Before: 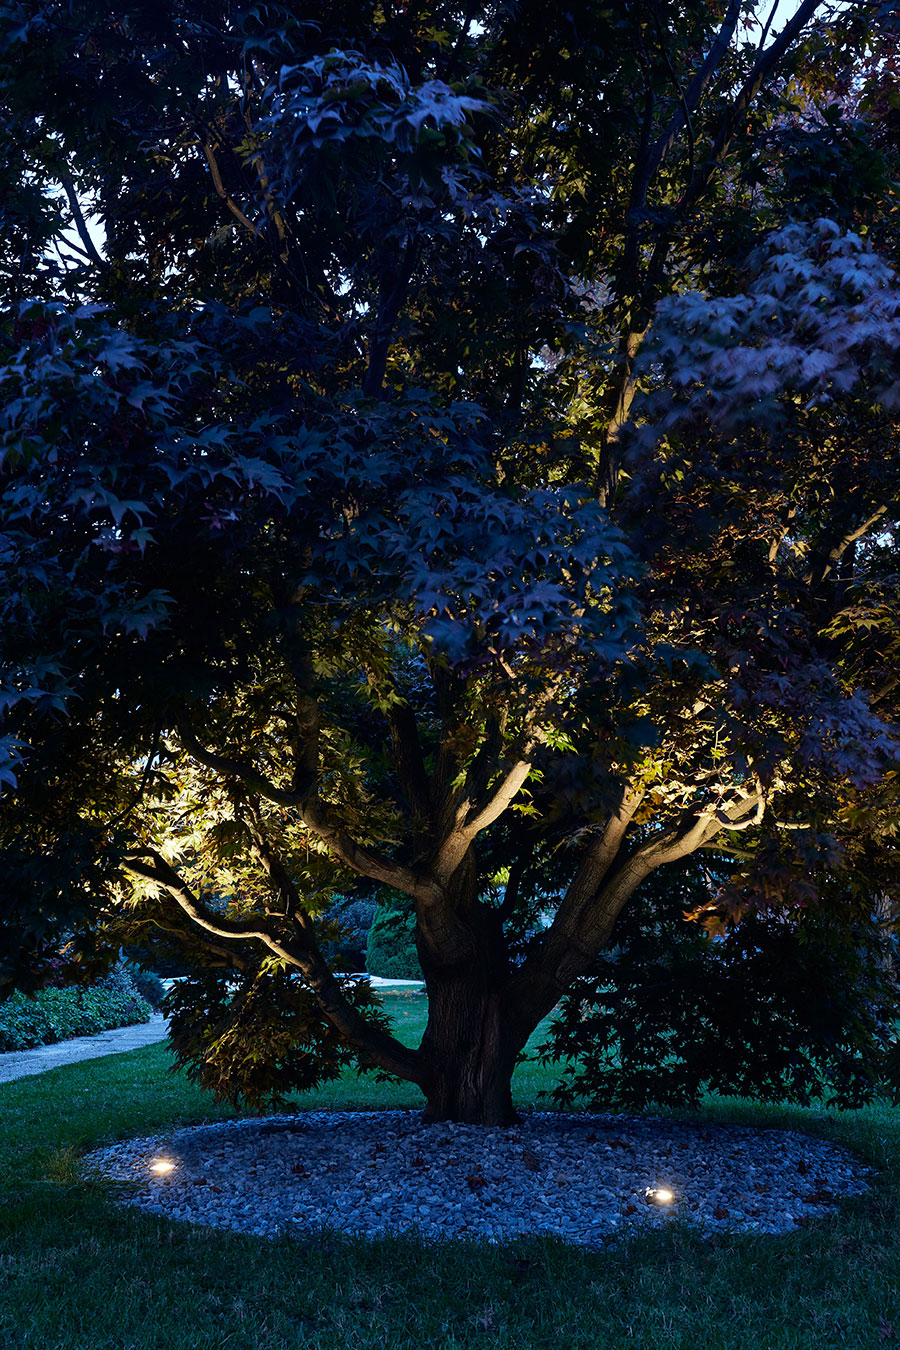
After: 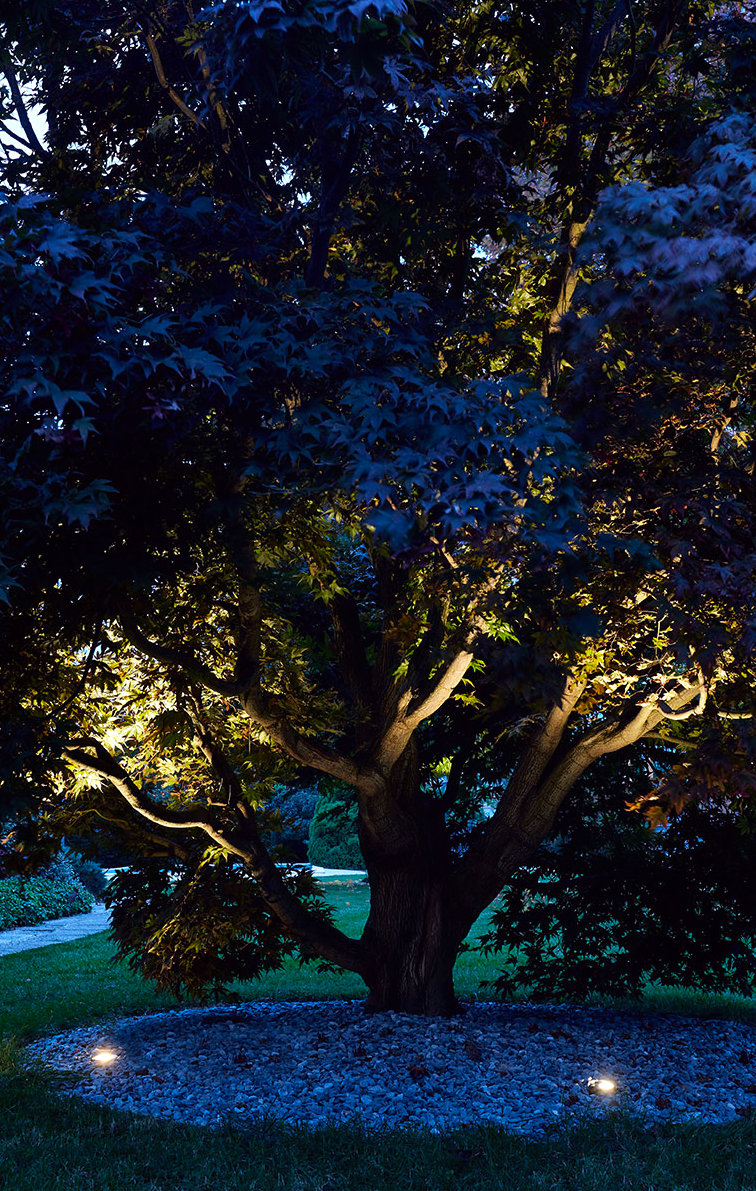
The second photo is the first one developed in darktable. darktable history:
color balance: lift [1, 1, 0.999, 1.001], gamma [1, 1.003, 1.005, 0.995], gain [1, 0.992, 0.988, 1.012], contrast 5%, output saturation 110%
crop: left 6.446%, top 8.188%, right 9.538%, bottom 3.548%
